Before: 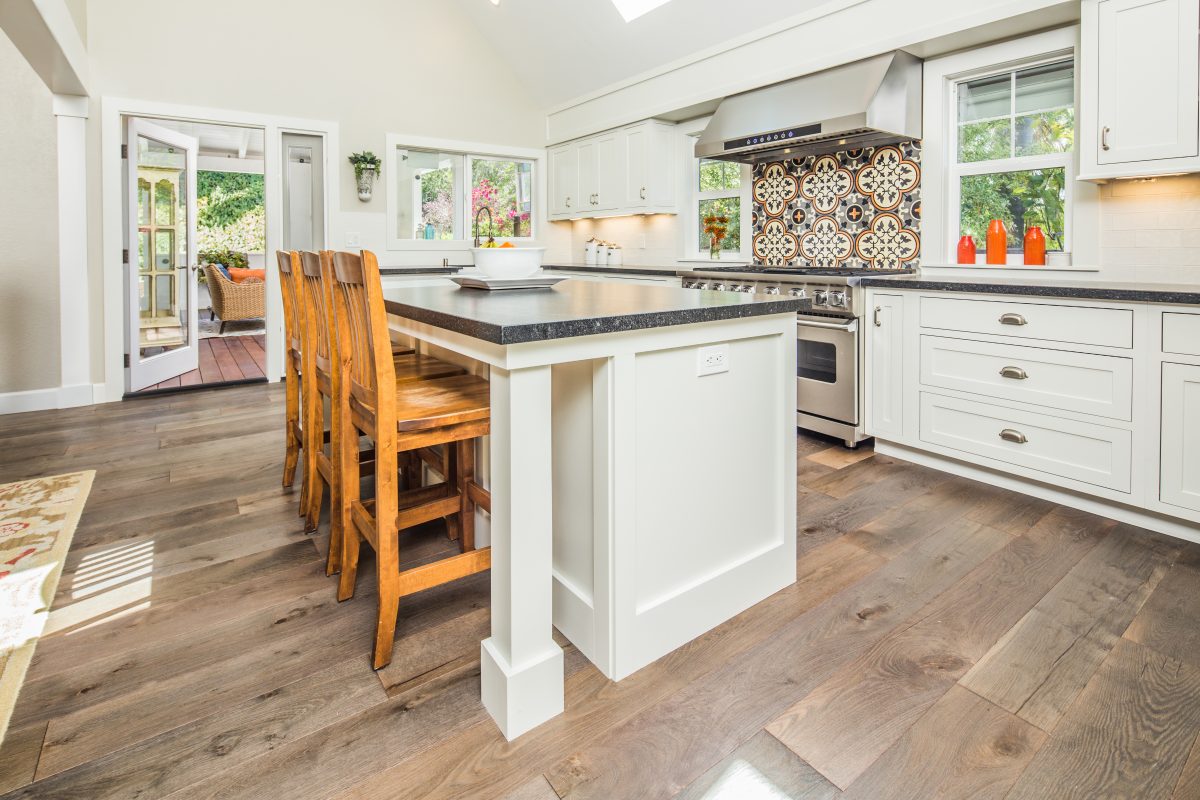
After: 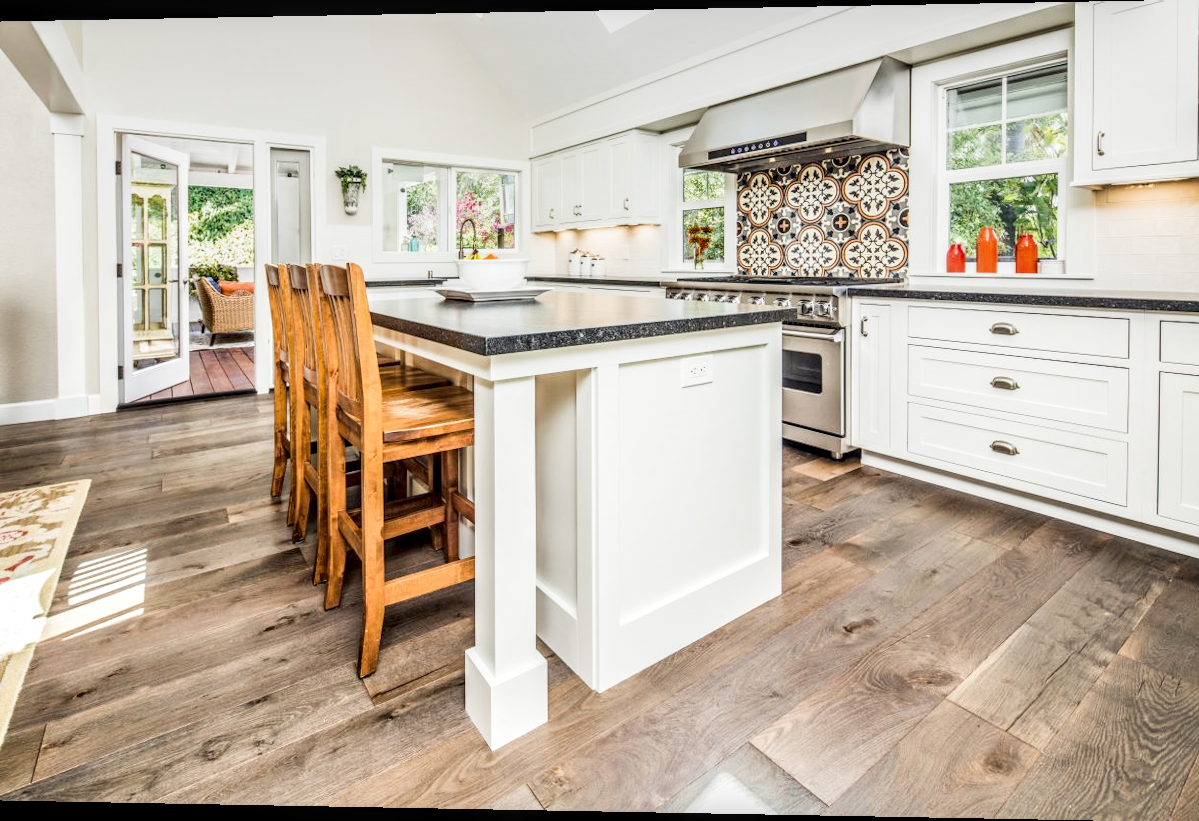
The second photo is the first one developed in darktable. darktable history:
local contrast: highlights 60%, shadows 60%, detail 160%
sigmoid: contrast 1.22, skew 0.65
rotate and perspective: lens shift (horizontal) -0.055, automatic cropping off
exposure: exposure 0.485 EV, compensate highlight preservation false
